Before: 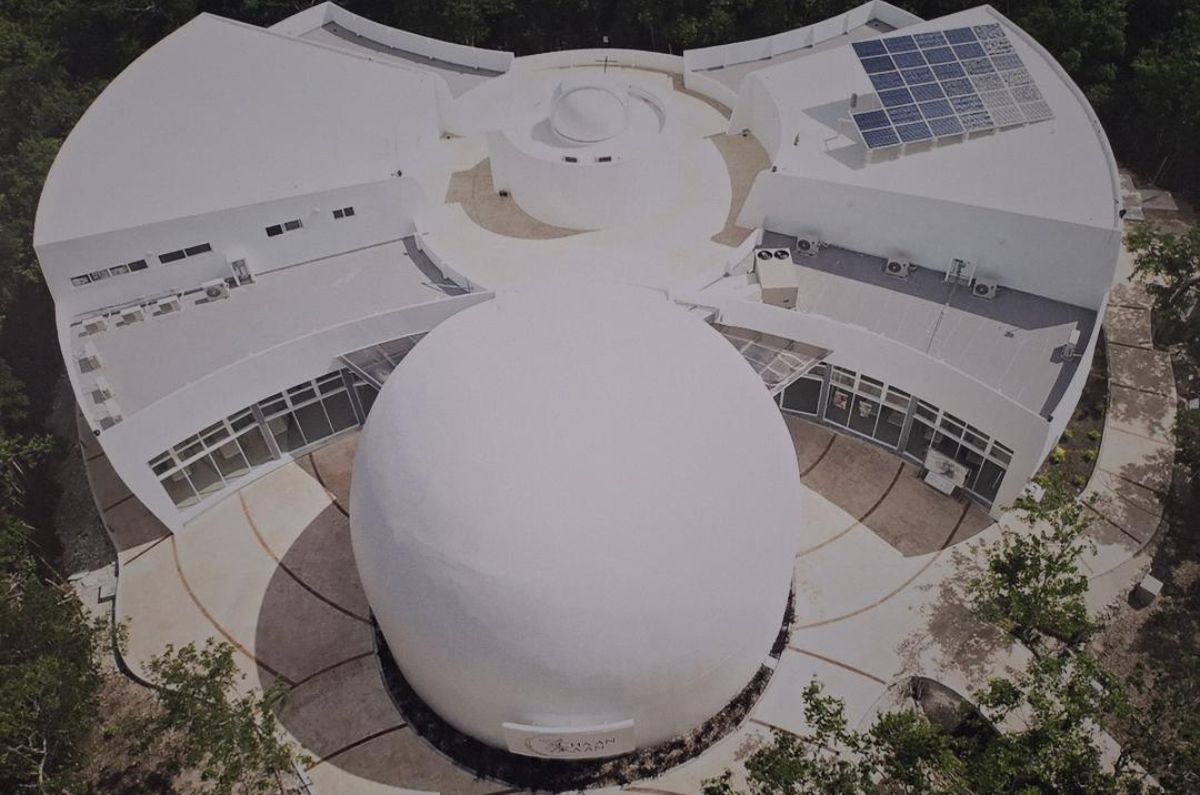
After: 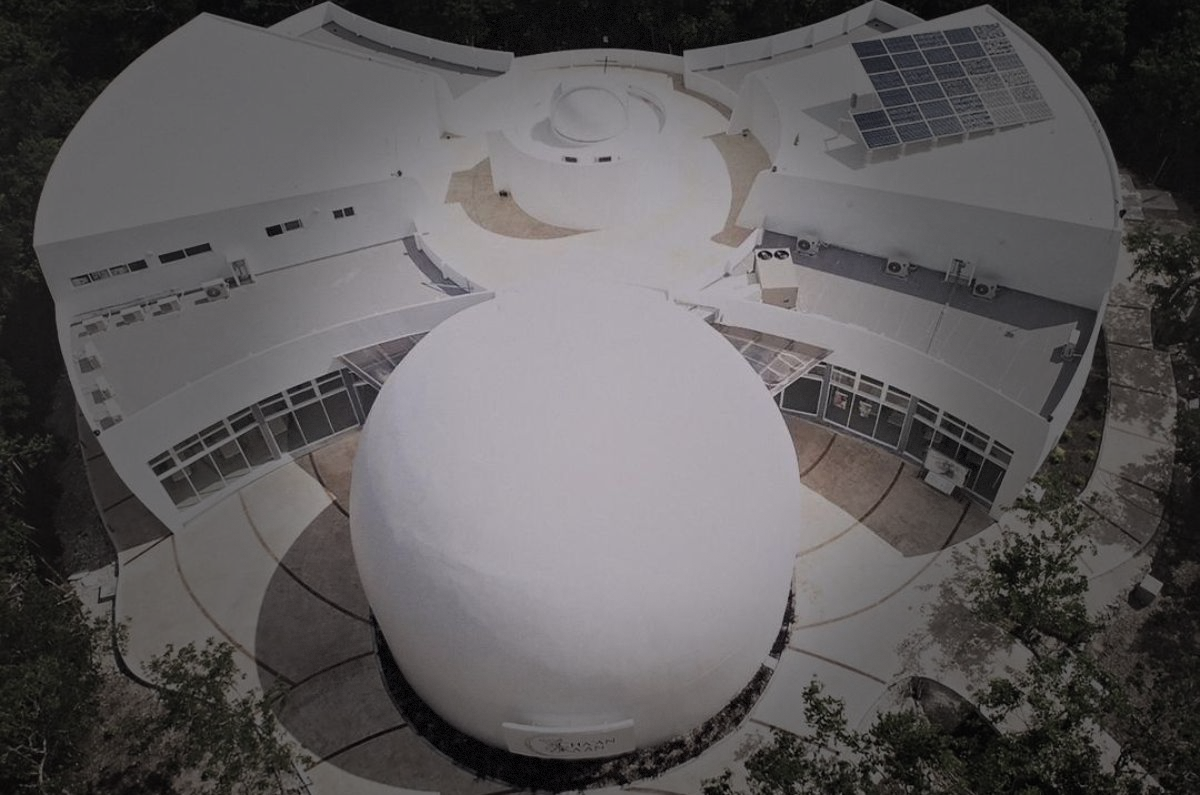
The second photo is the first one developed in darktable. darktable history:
vignetting: fall-off start 31.07%, fall-off radius 34.72%, brightness -0.575, dithering 8-bit output
